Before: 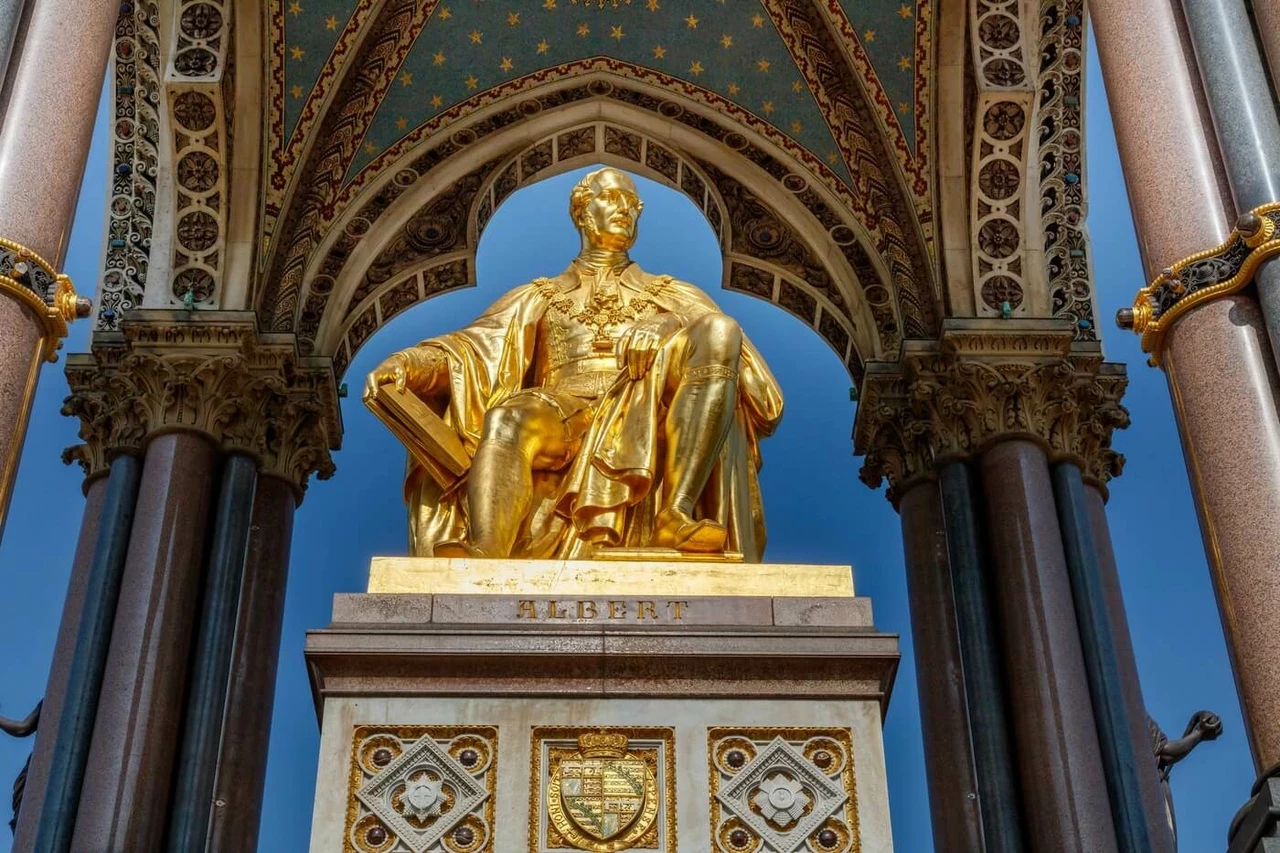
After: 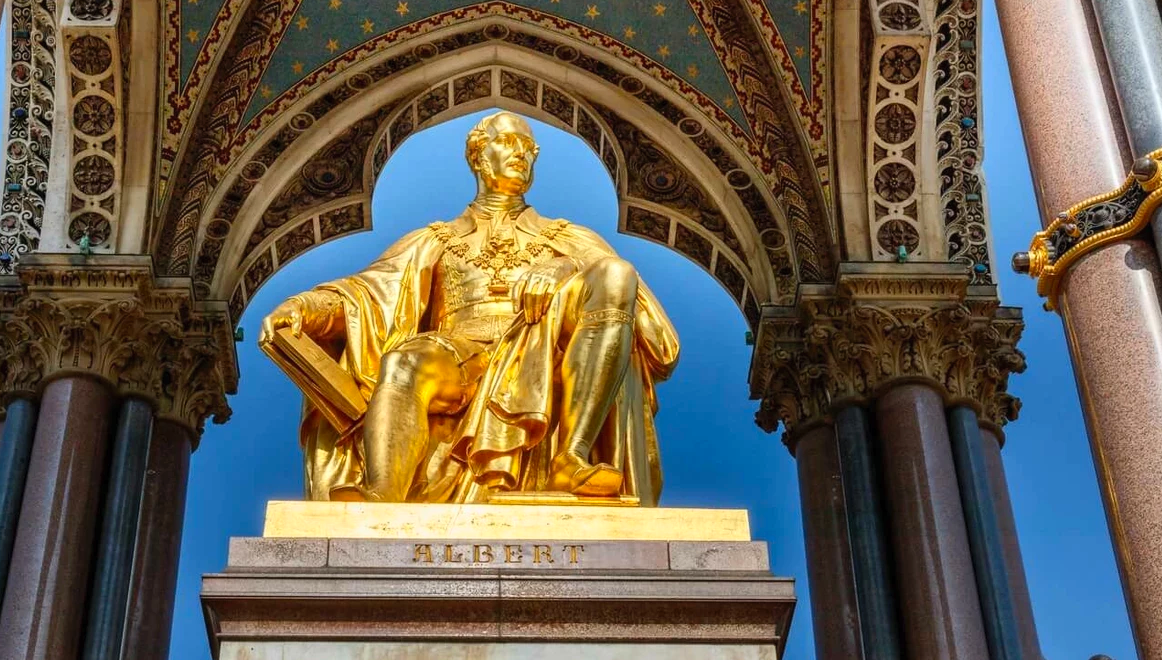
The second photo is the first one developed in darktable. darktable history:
contrast brightness saturation: contrast 0.2, brightness 0.16, saturation 0.22
crop: left 8.155%, top 6.611%, bottom 15.385%
